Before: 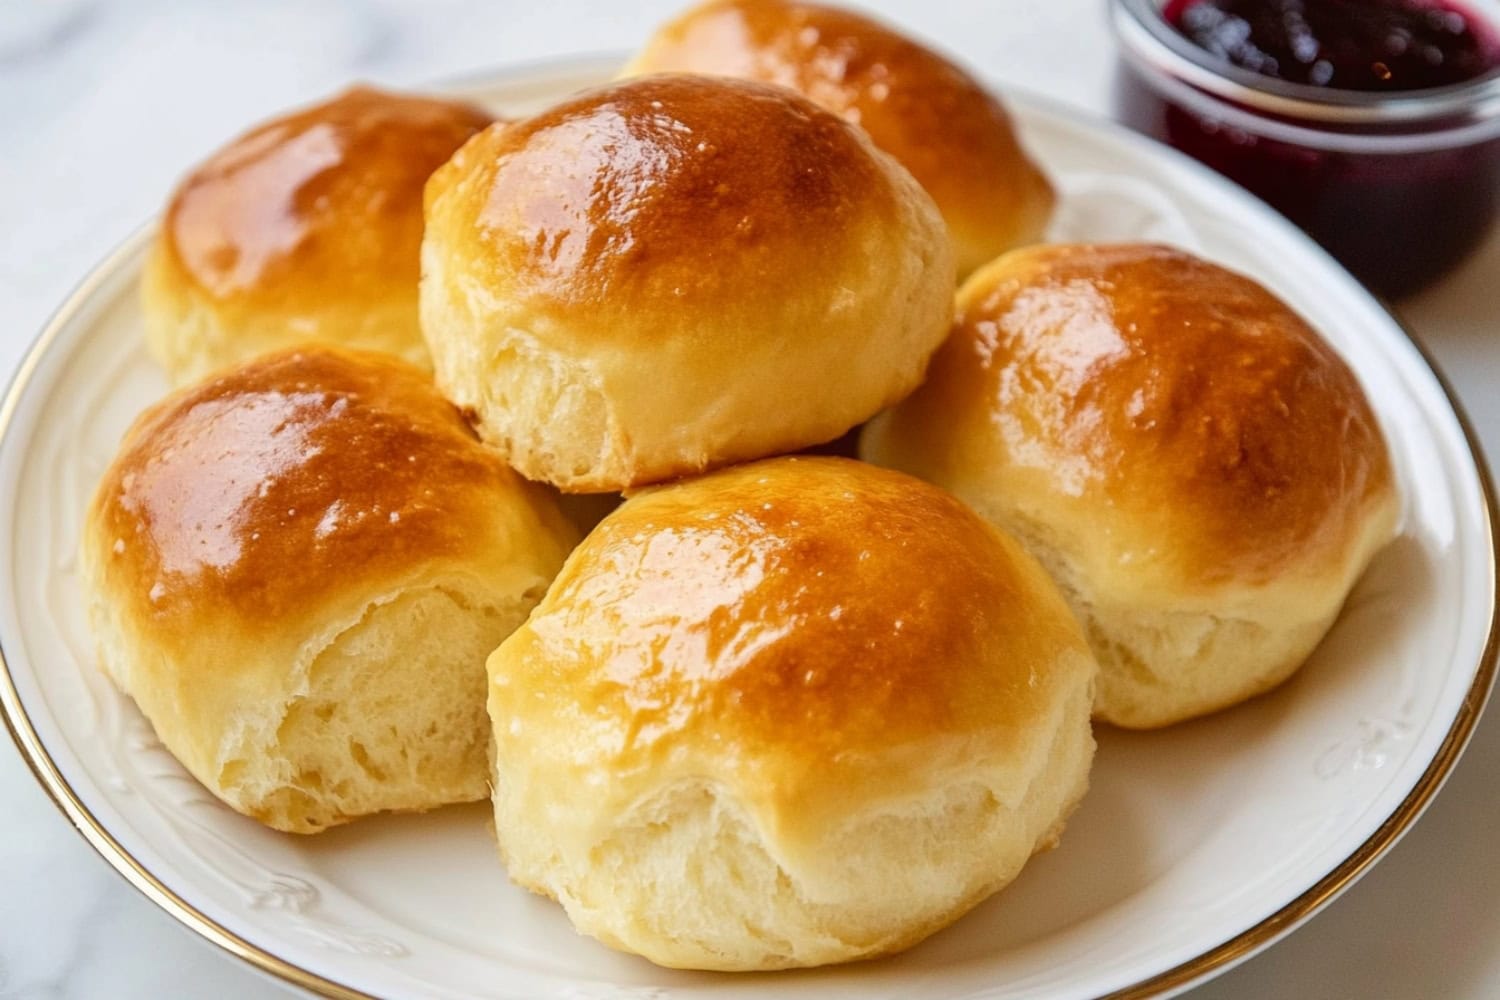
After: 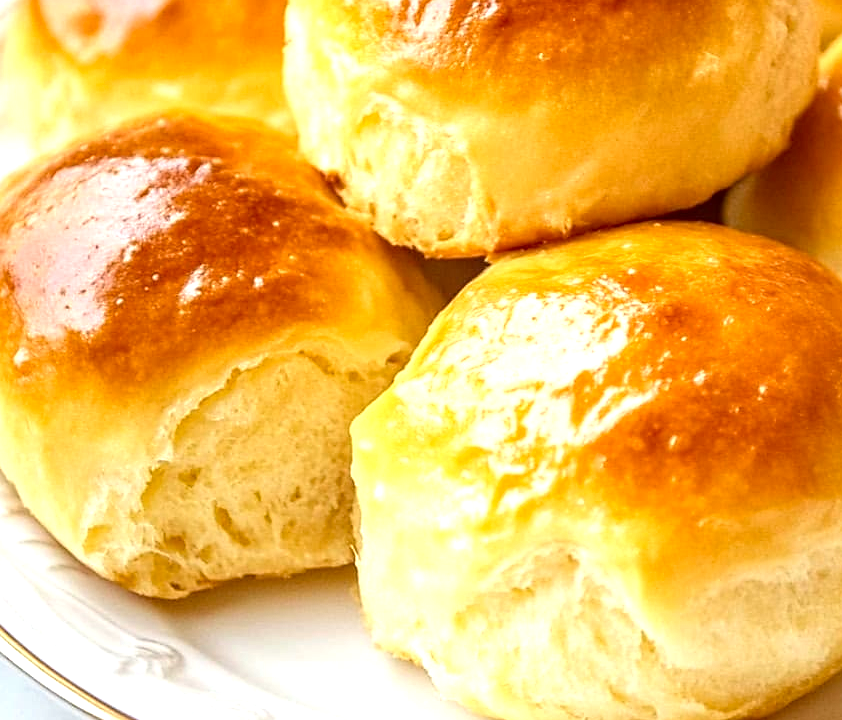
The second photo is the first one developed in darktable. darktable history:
local contrast: detail 130%
contrast brightness saturation: contrast 0.081, saturation 0.024
sharpen: radius 1.875, amount 0.405, threshold 1.377
haze removal: compatibility mode true, adaptive false
crop: left 9.126%, top 23.526%, right 34.699%, bottom 4.463%
exposure: black level correction 0, exposure 0.695 EV, compensate highlight preservation false
tone equalizer: smoothing diameter 24.99%, edges refinement/feathering 9.85, preserve details guided filter
